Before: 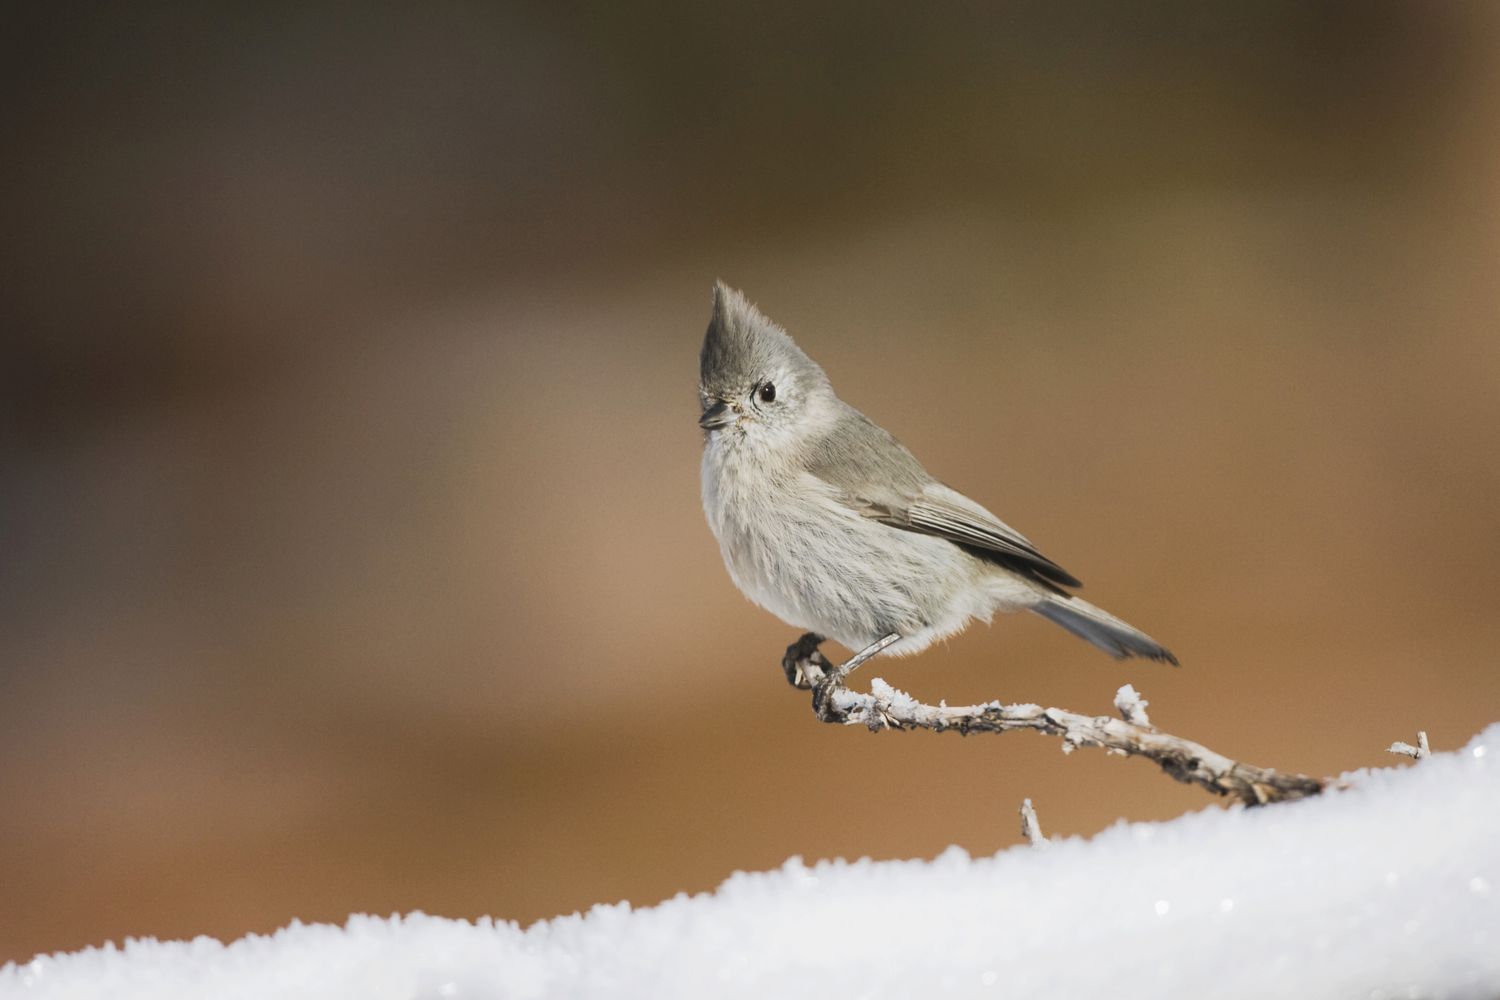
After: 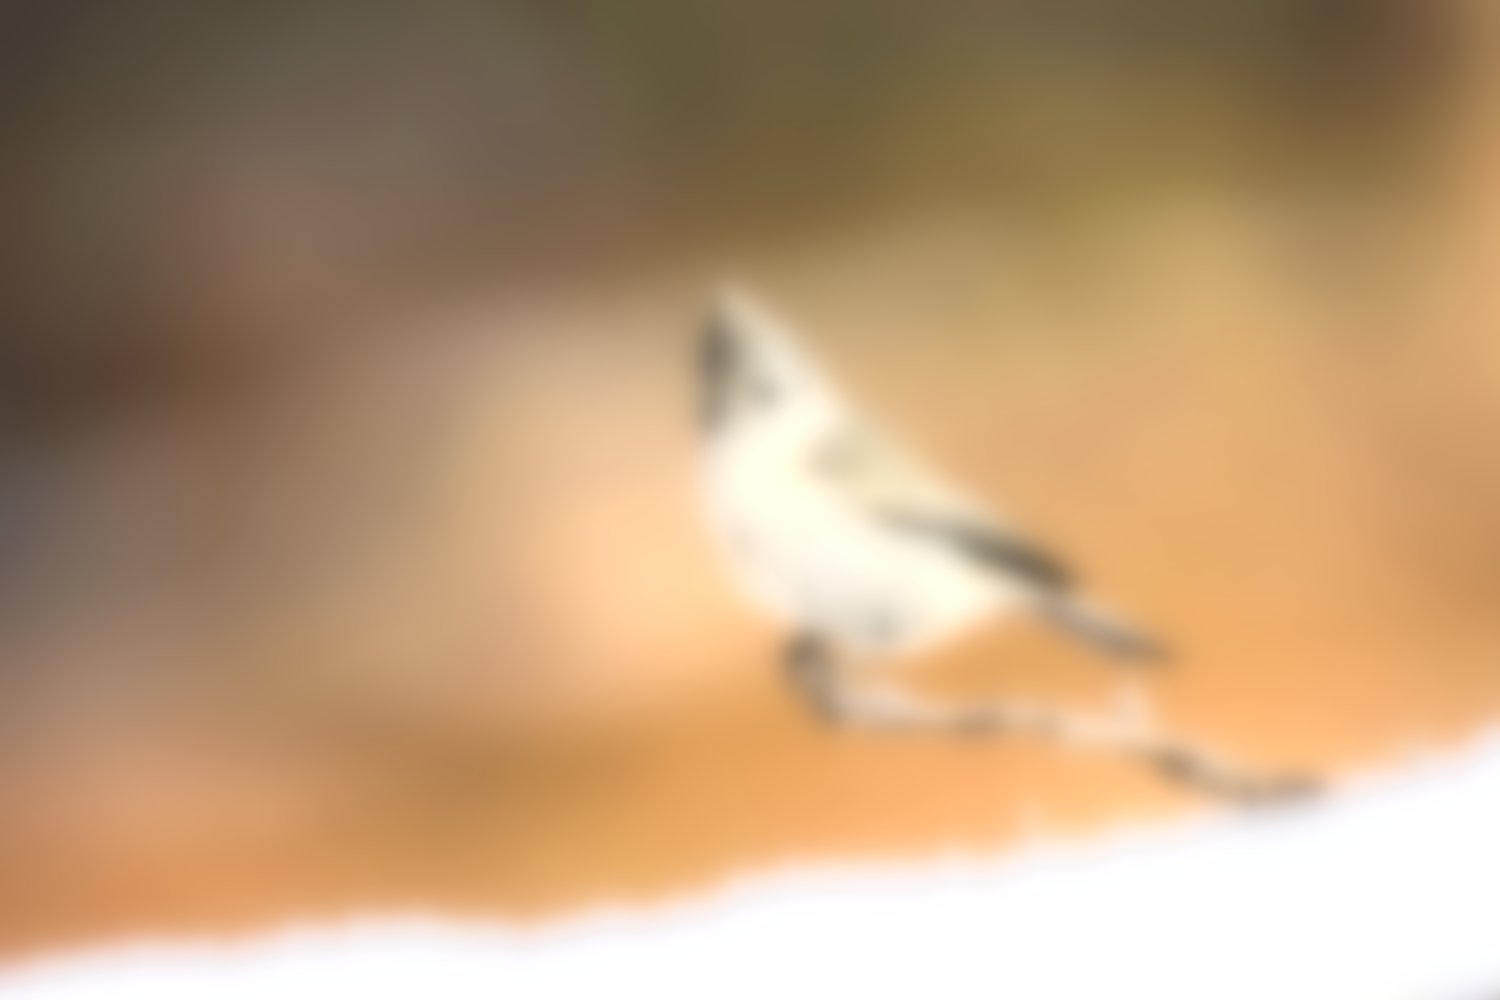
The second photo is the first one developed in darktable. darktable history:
contrast equalizer: octaves 7, y [[0.506, 0.531, 0.562, 0.606, 0.638, 0.669], [0.5 ×6], [0.5 ×6], [0 ×6], [0 ×6]]
color zones: curves: ch0 [(0.004, 0.305) (0.261, 0.623) (0.389, 0.399) (0.708, 0.571) (0.947, 0.34)]; ch1 [(0.025, 0.645) (0.229, 0.584) (0.326, 0.551) (0.484, 0.262) (0.757, 0.643)]
lowpass: radius 16, unbound 0
exposure: black level correction 0, exposure 1.1 EV, compensate exposure bias true, compensate highlight preservation false
